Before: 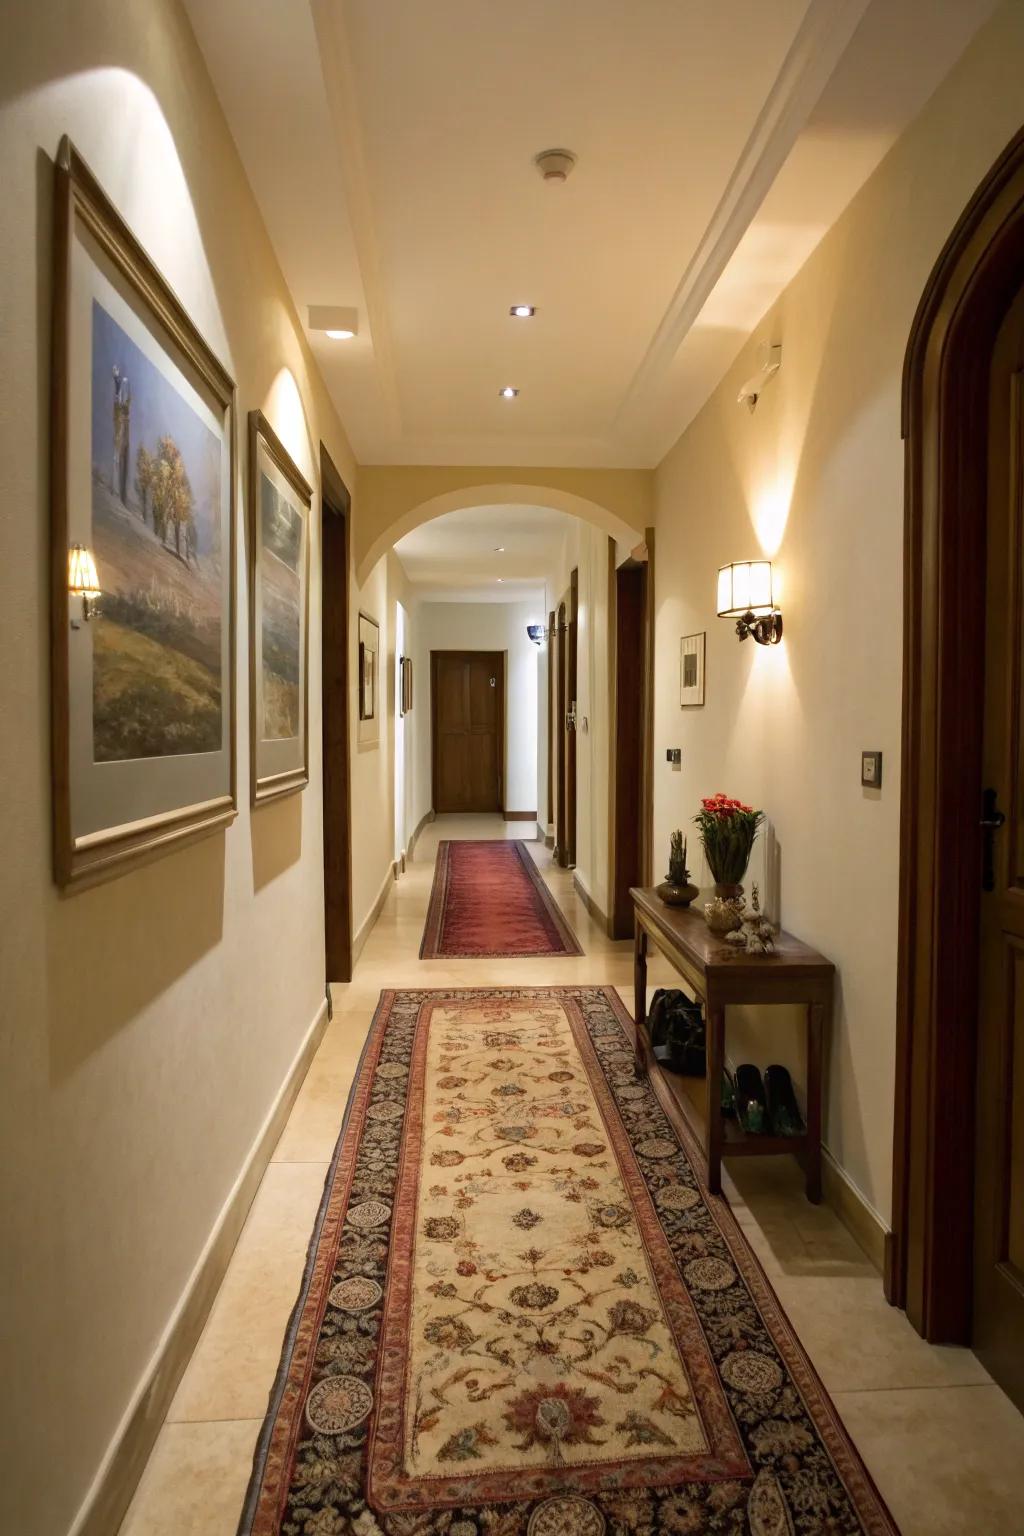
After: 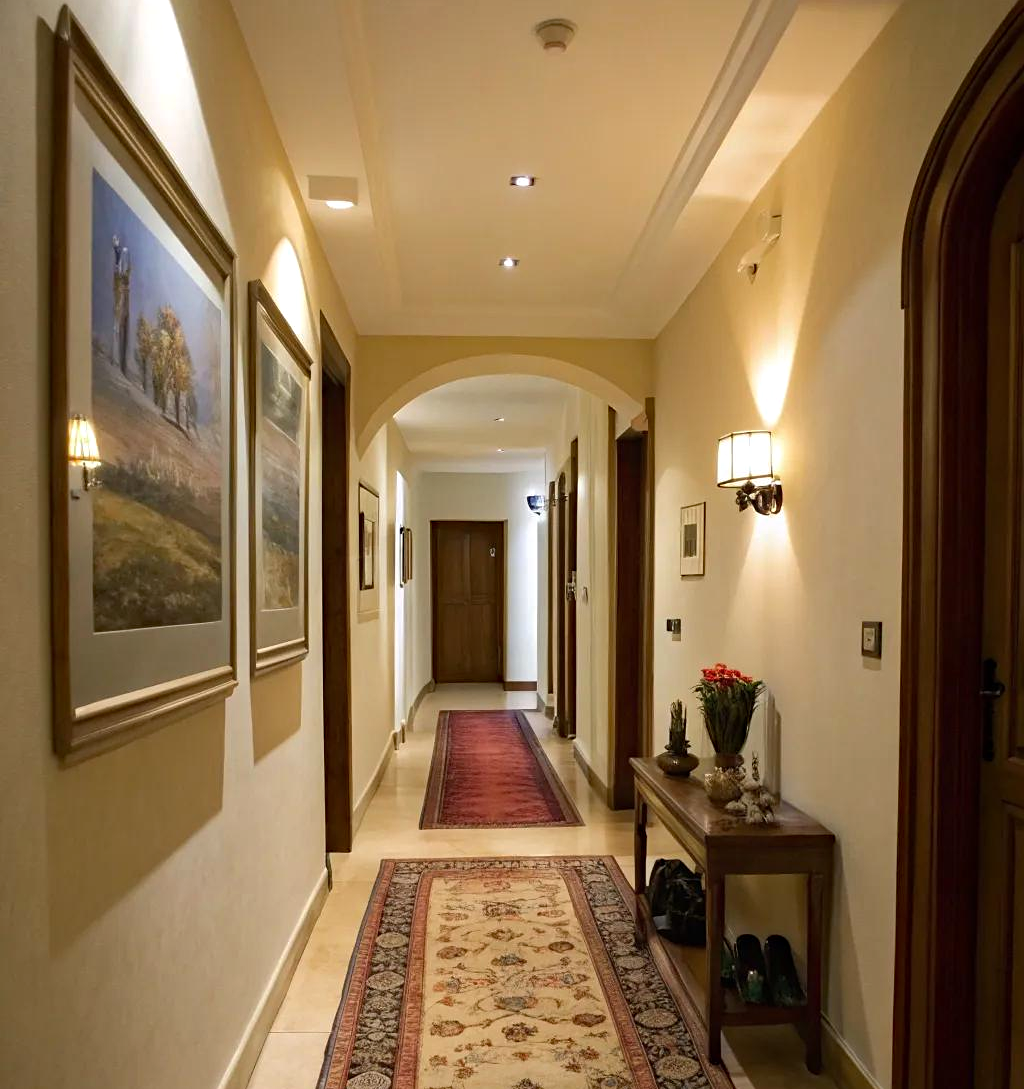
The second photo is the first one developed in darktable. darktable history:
sharpen: amount 0.212
crop and rotate: top 8.475%, bottom 20.622%
tone equalizer: edges refinement/feathering 500, mask exposure compensation -1.57 EV, preserve details no
haze removal: compatibility mode true, adaptive false
